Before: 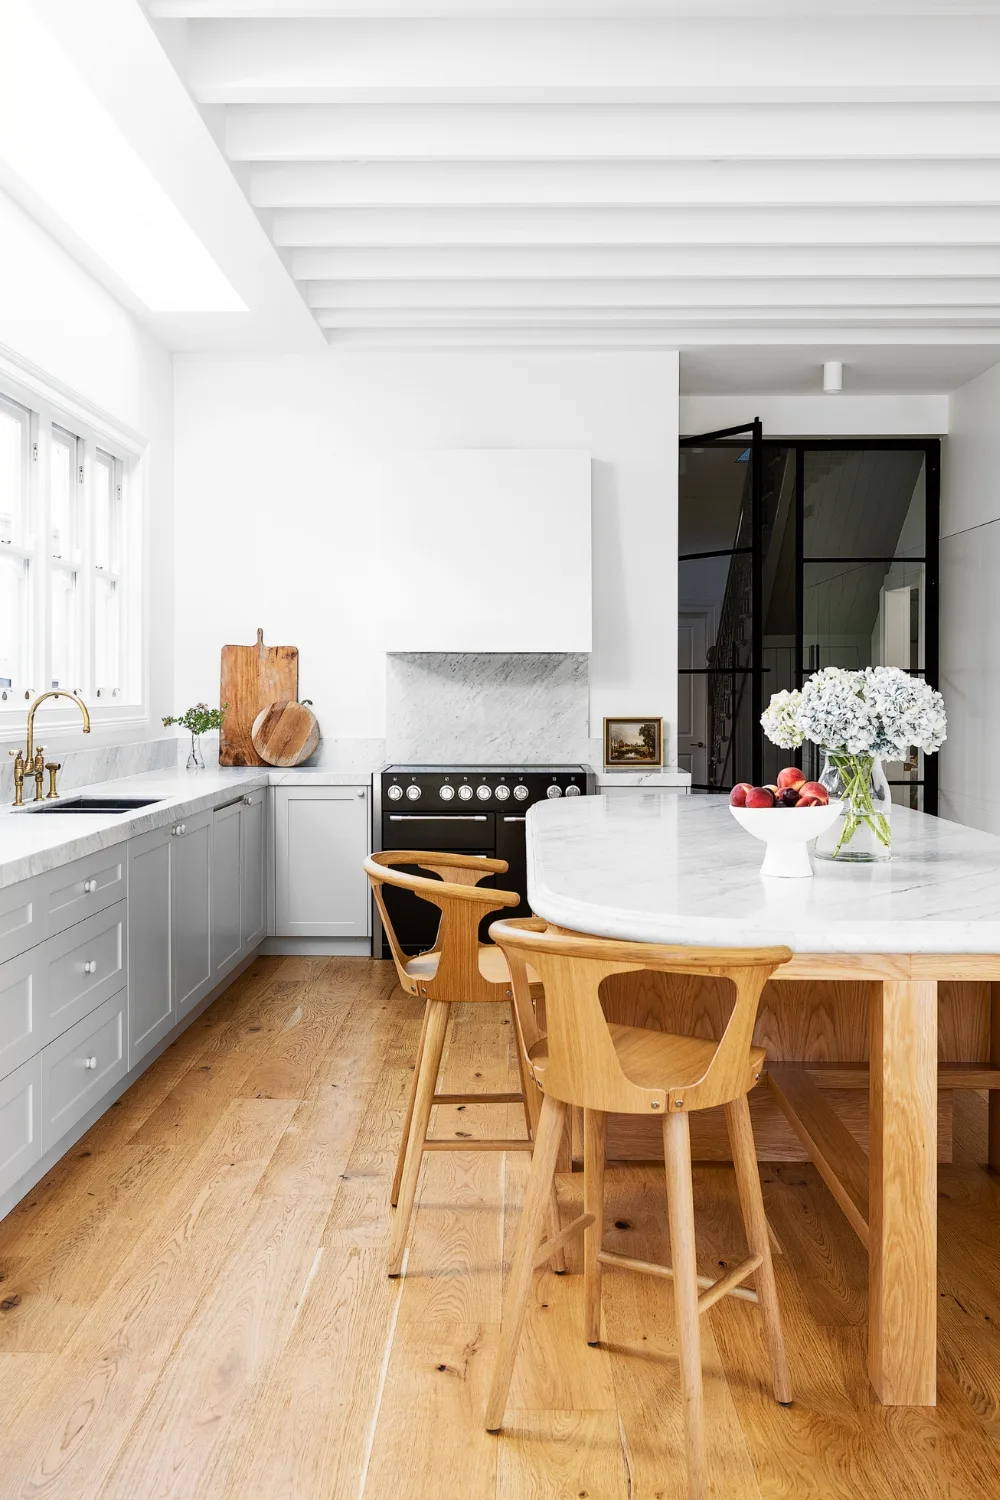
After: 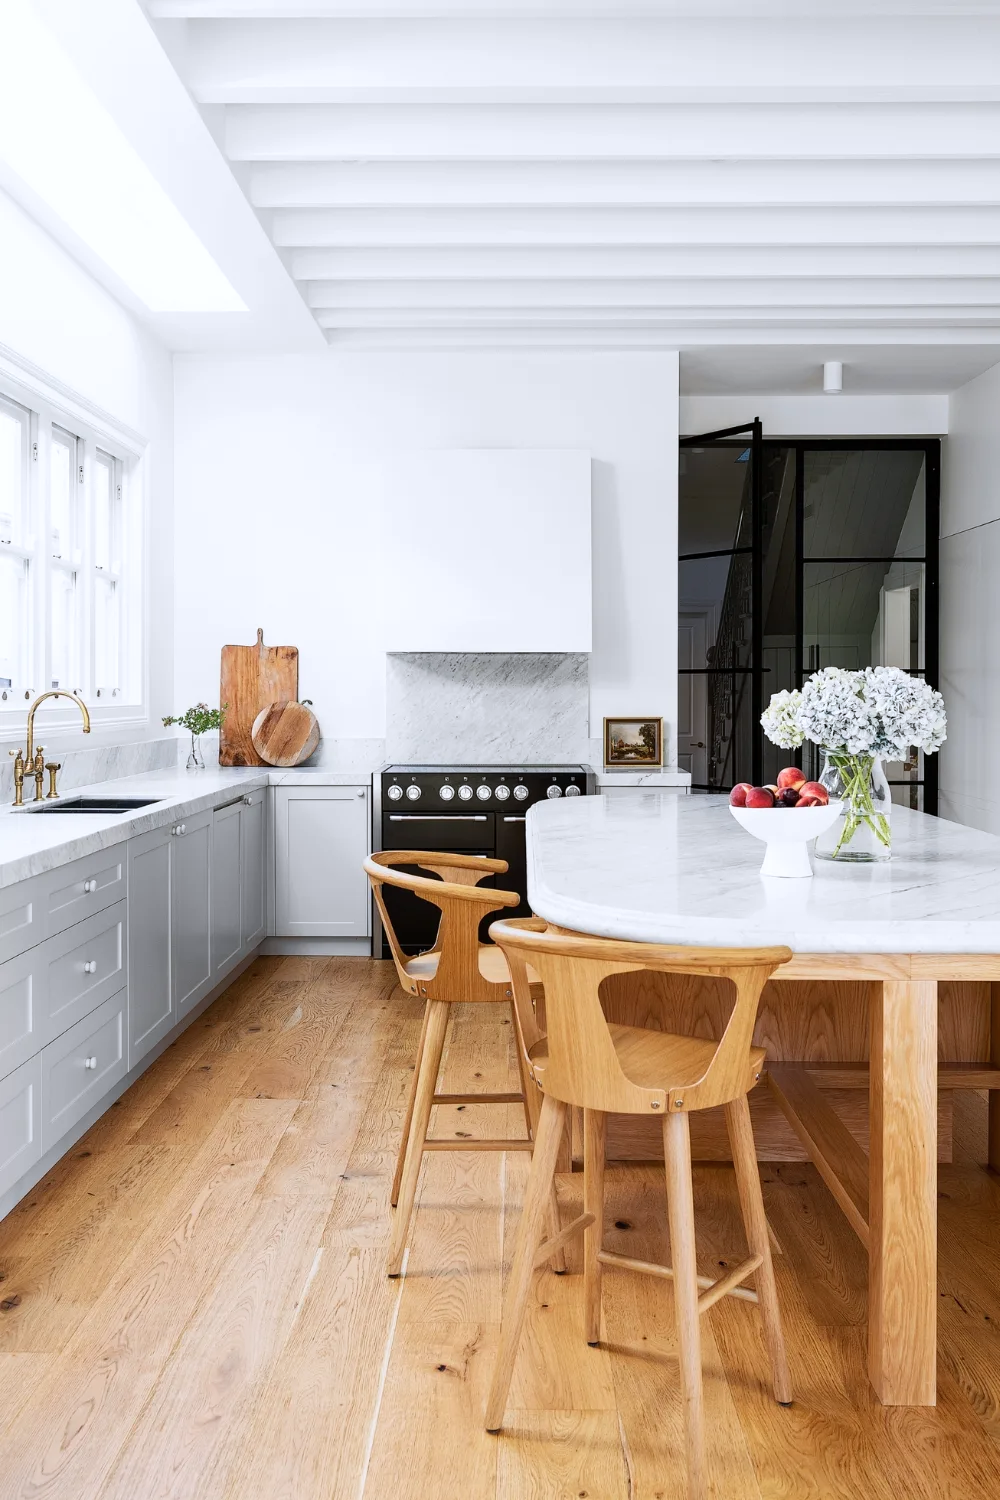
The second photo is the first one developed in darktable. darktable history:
exposure: compensate highlight preservation false
color correction: highlights a* -0.127, highlights b* -5.95, shadows a* -0.132, shadows b* -0.097
